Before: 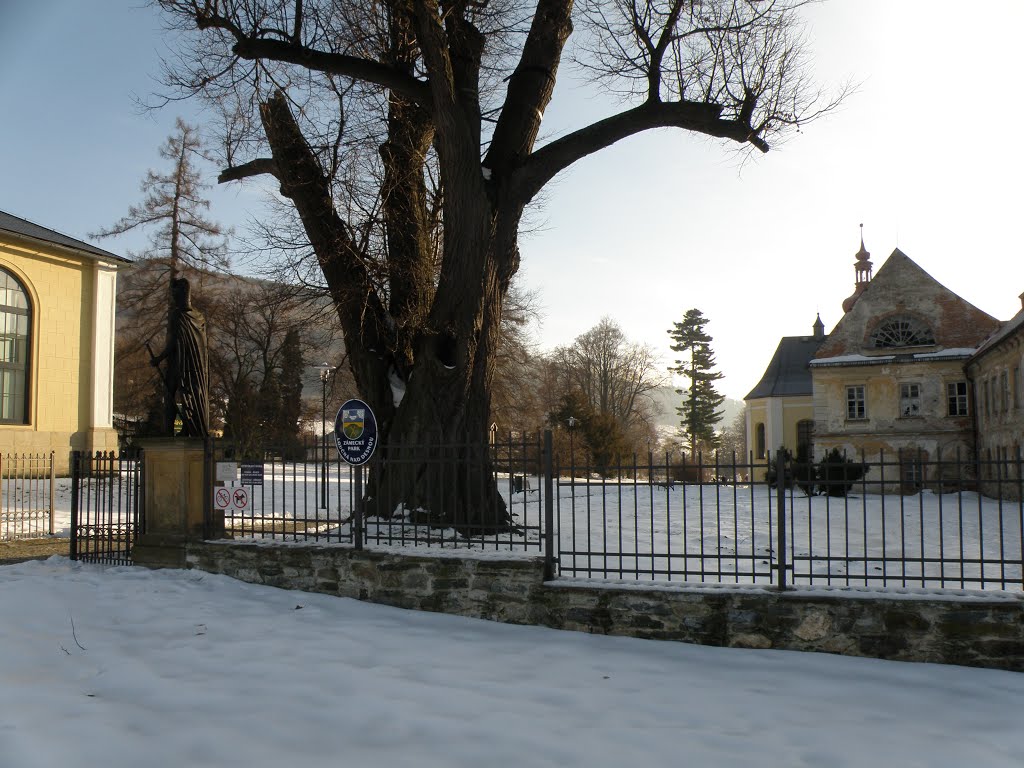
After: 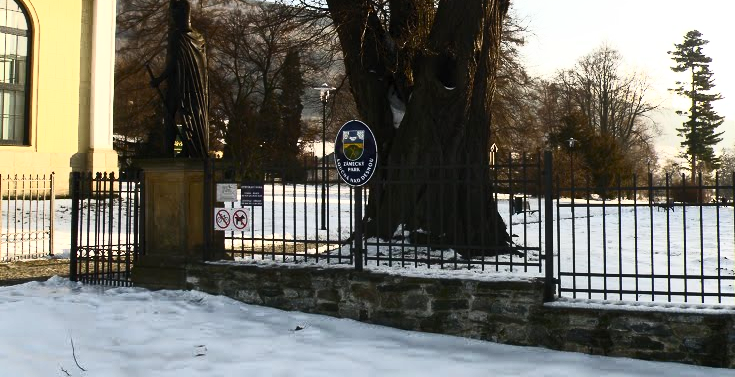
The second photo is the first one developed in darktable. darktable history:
crop: top 36.416%, right 28.167%, bottom 14.492%
contrast brightness saturation: contrast 0.622, brightness 0.335, saturation 0.139
